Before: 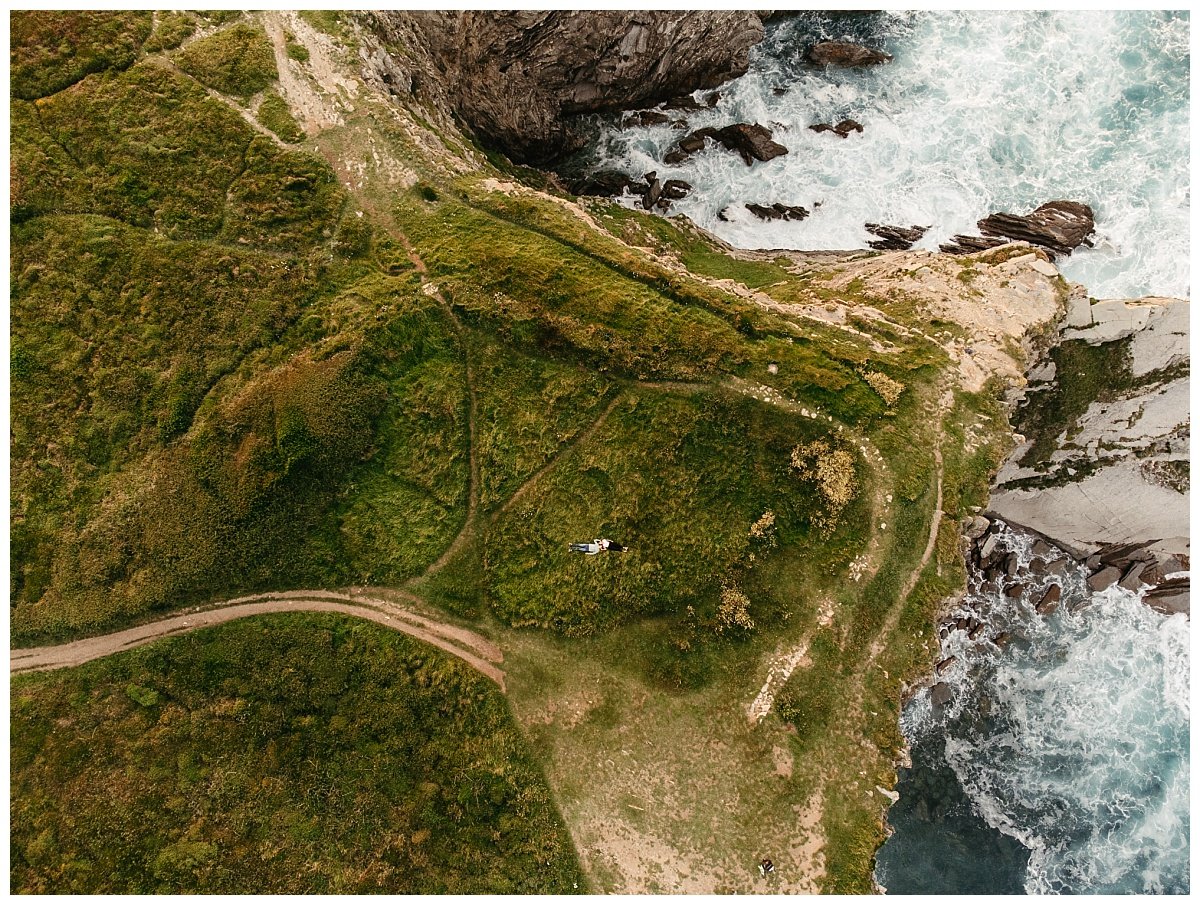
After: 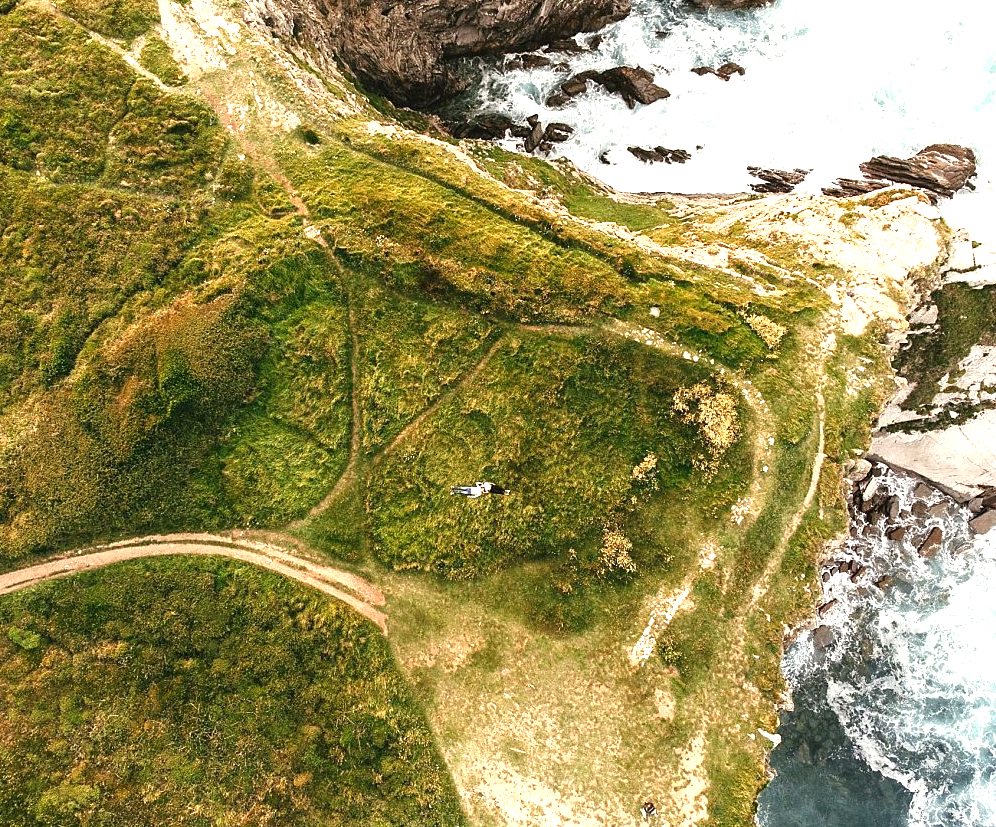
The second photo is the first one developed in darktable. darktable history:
crop: left 9.84%, top 6.347%, right 7.093%, bottom 2.167%
exposure: black level correction 0, exposure 1.291 EV, compensate exposure bias true, compensate highlight preservation false
